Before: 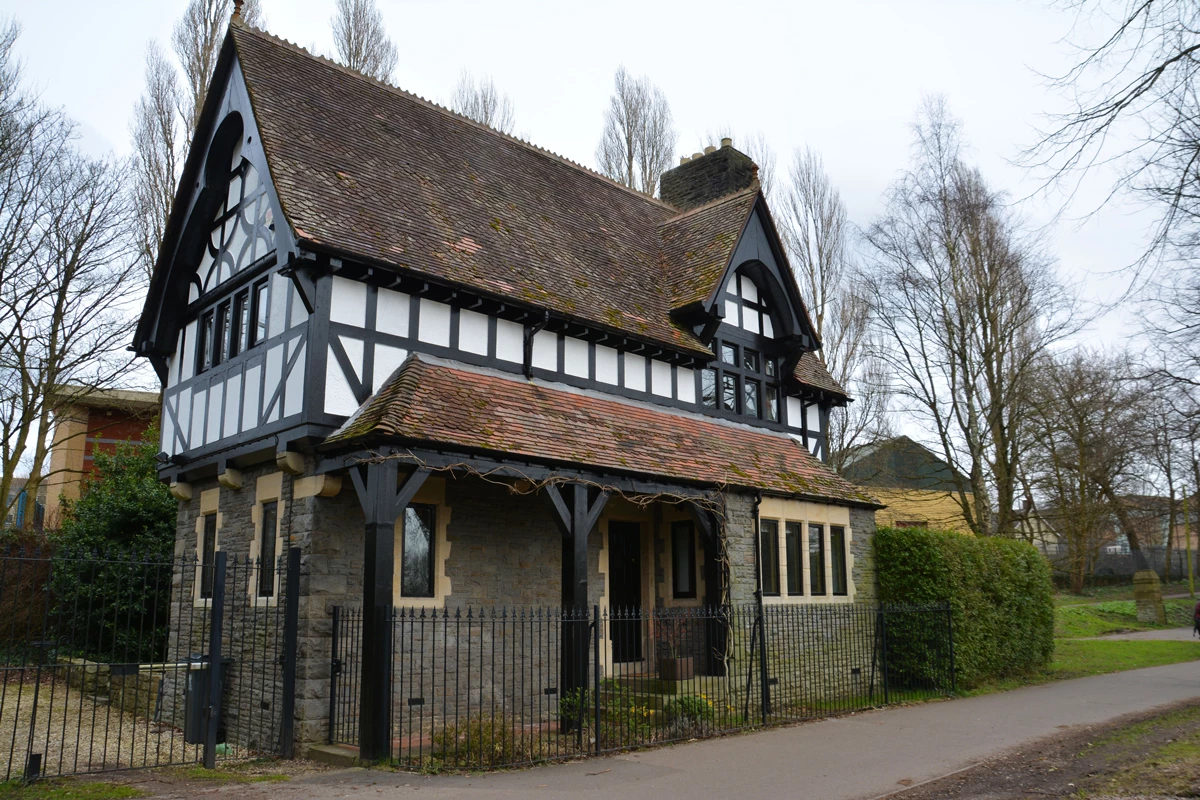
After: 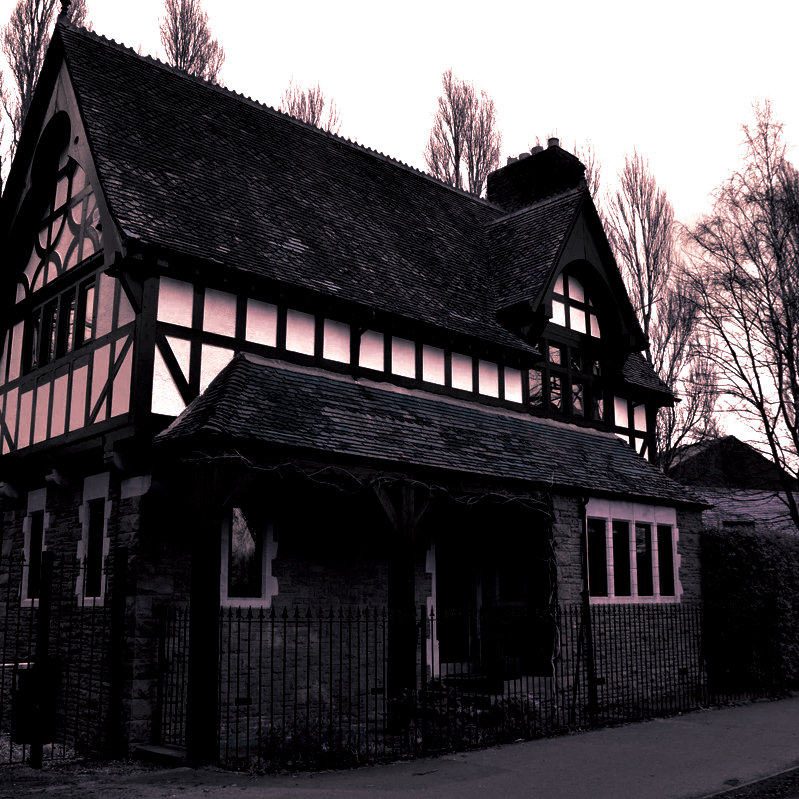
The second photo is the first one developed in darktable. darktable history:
color balance: mode lift, gamma, gain (sRGB)
local contrast: highlights 100%, shadows 100%, detail 120%, midtone range 0.2
contrast brightness saturation: contrast 0.07, brightness -0.14, saturation 0.11
color balance rgb: shadows lift › luminance -18.76%, shadows lift › chroma 35.44%, power › luminance -3.76%, power › hue 142.17°, highlights gain › chroma 7.5%, highlights gain › hue 184.75°, global offset › luminance -0.52%, global offset › chroma 0.91%, global offset › hue 173.36°, shadows fall-off 300%, white fulcrum 2 EV, highlights fall-off 300%, linear chroma grading › shadows 17.19%, linear chroma grading › highlights 61.12%, linear chroma grading › global chroma 50%, hue shift -150.52°, perceptual brilliance grading › global brilliance 12%, mask middle-gray fulcrum 100%, contrast gray fulcrum 38.43%, contrast 35.15%, saturation formula JzAzBz (2021)
white balance: red 1, blue 1
crop and rotate: left 14.436%, right 18.898%
split-toning: shadows › hue 205.2°, shadows › saturation 0.29, highlights › hue 50.4°, highlights › saturation 0.38, balance -49.9
color correction: saturation 0.3
